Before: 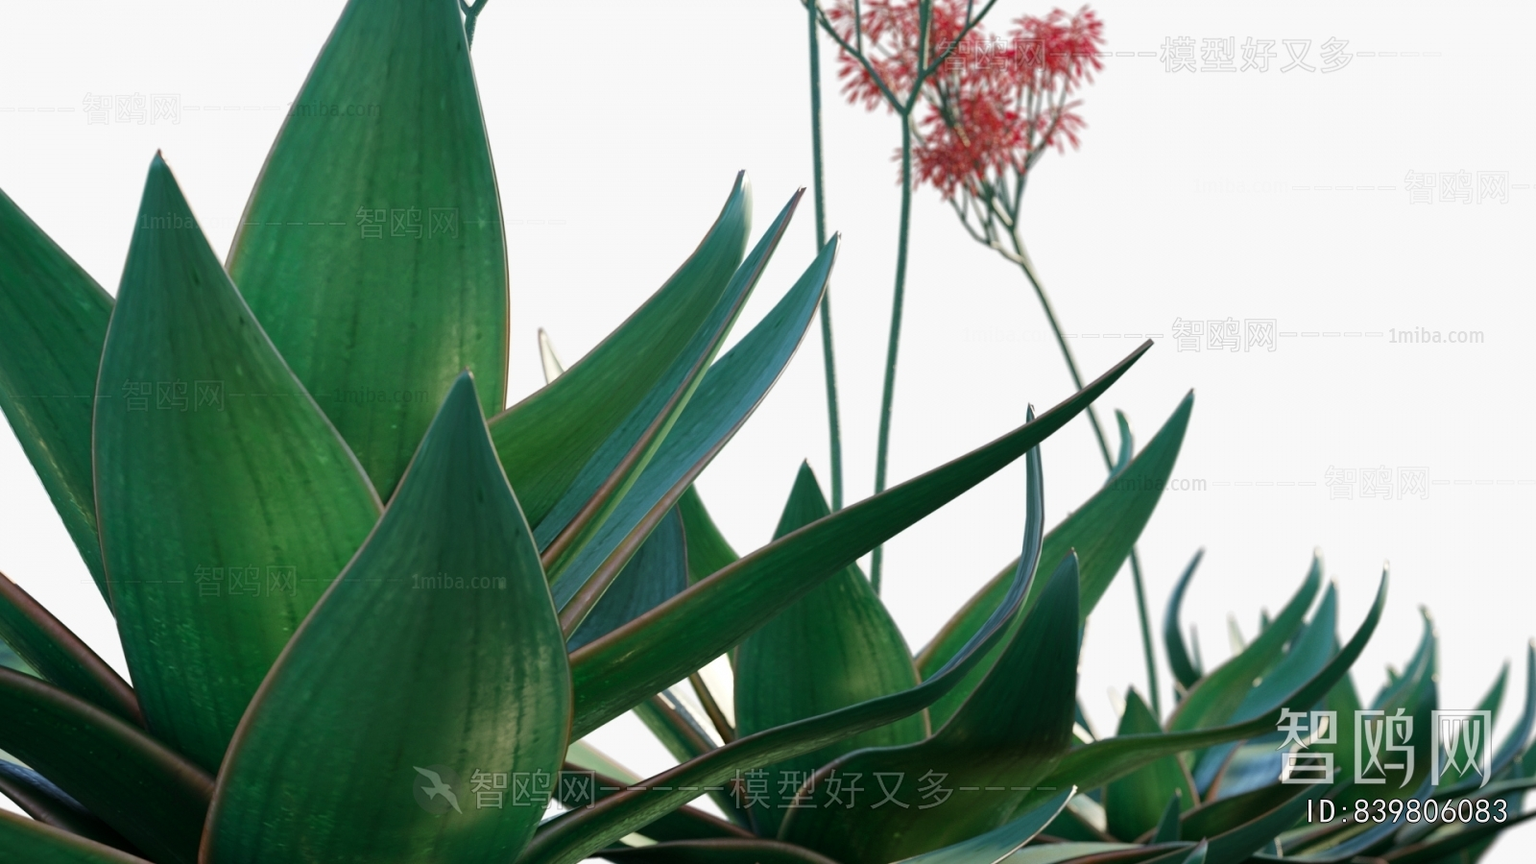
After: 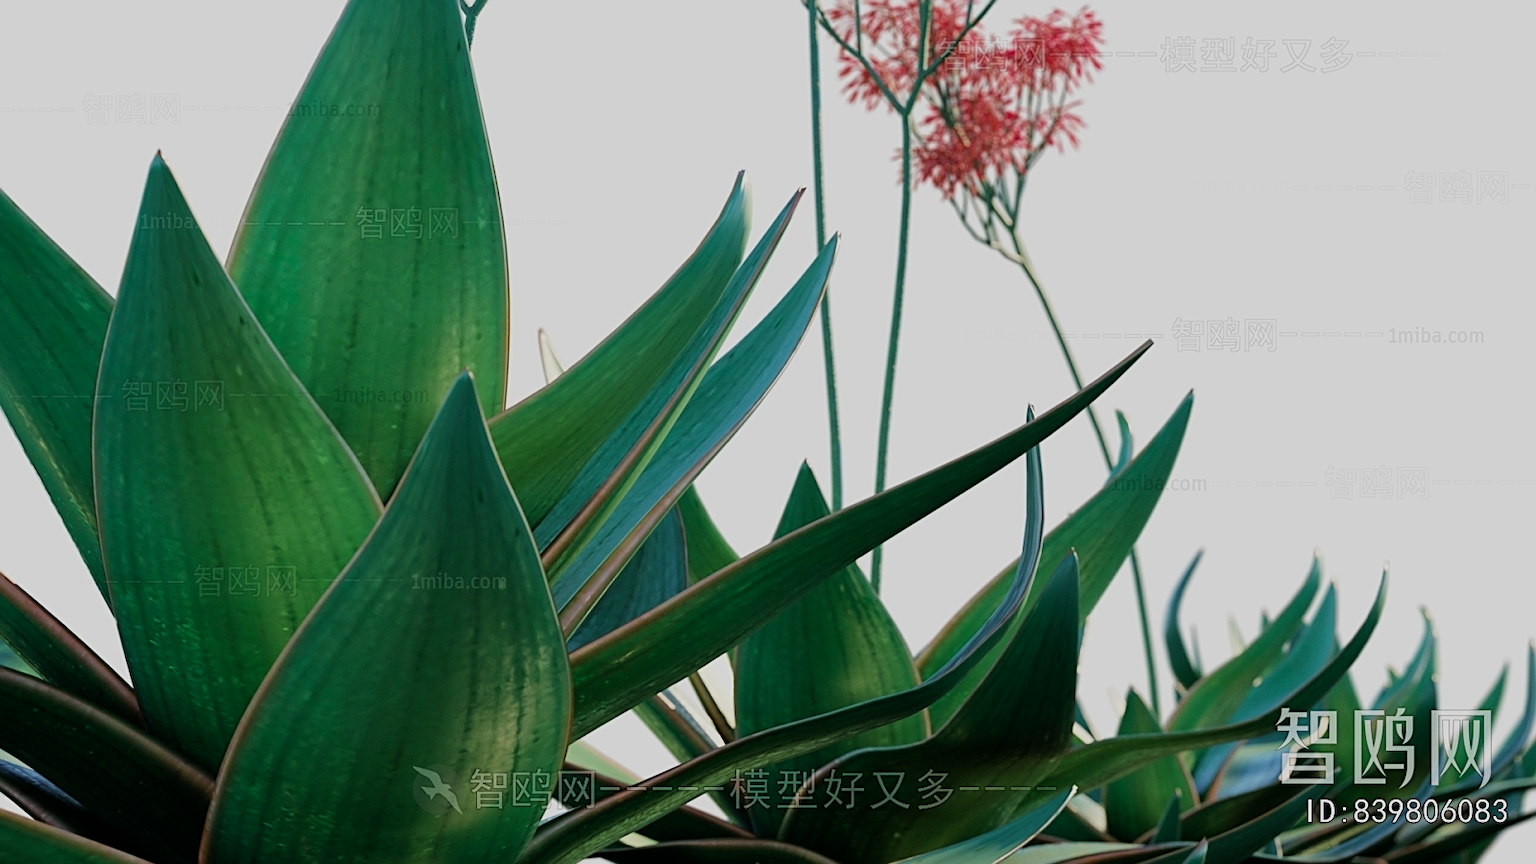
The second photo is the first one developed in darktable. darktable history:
filmic rgb: black relative exposure -7.65 EV, white relative exposure 4.56 EV, hardness 3.61
velvia: on, module defaults
sharpen: on, module defaults
